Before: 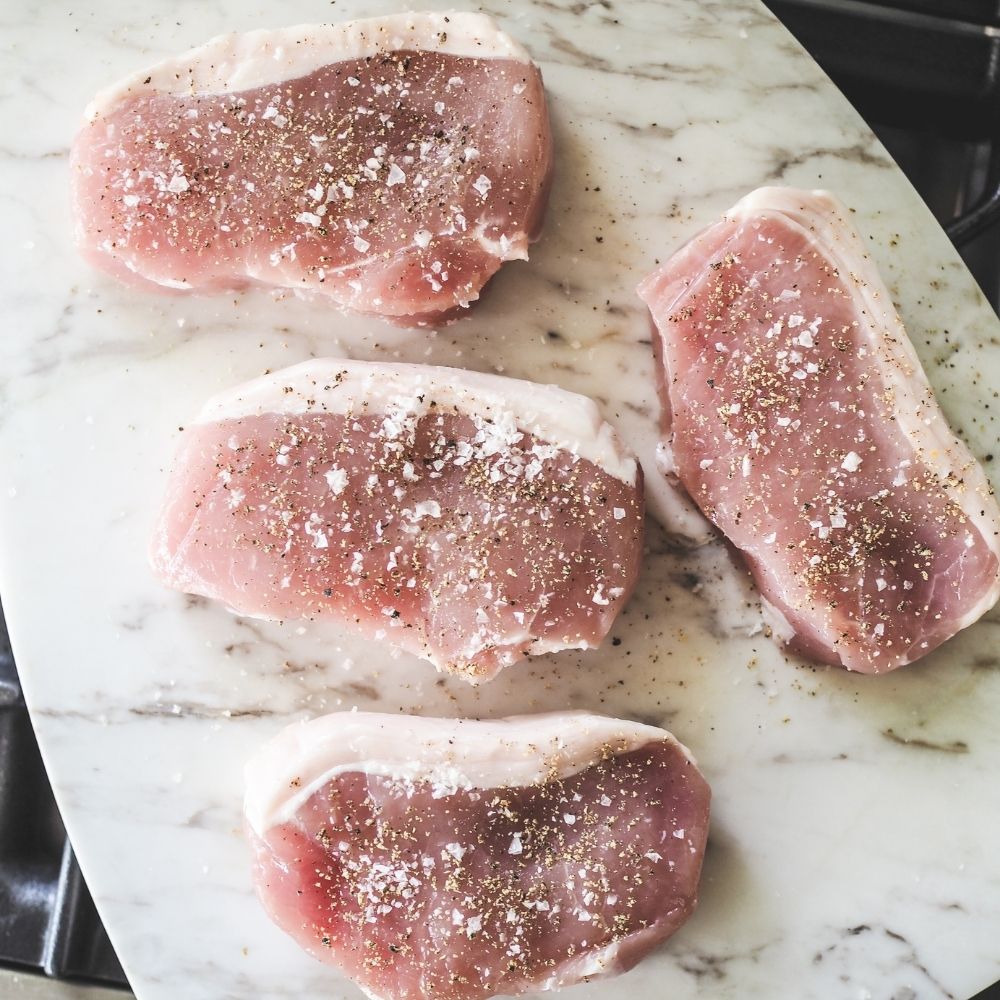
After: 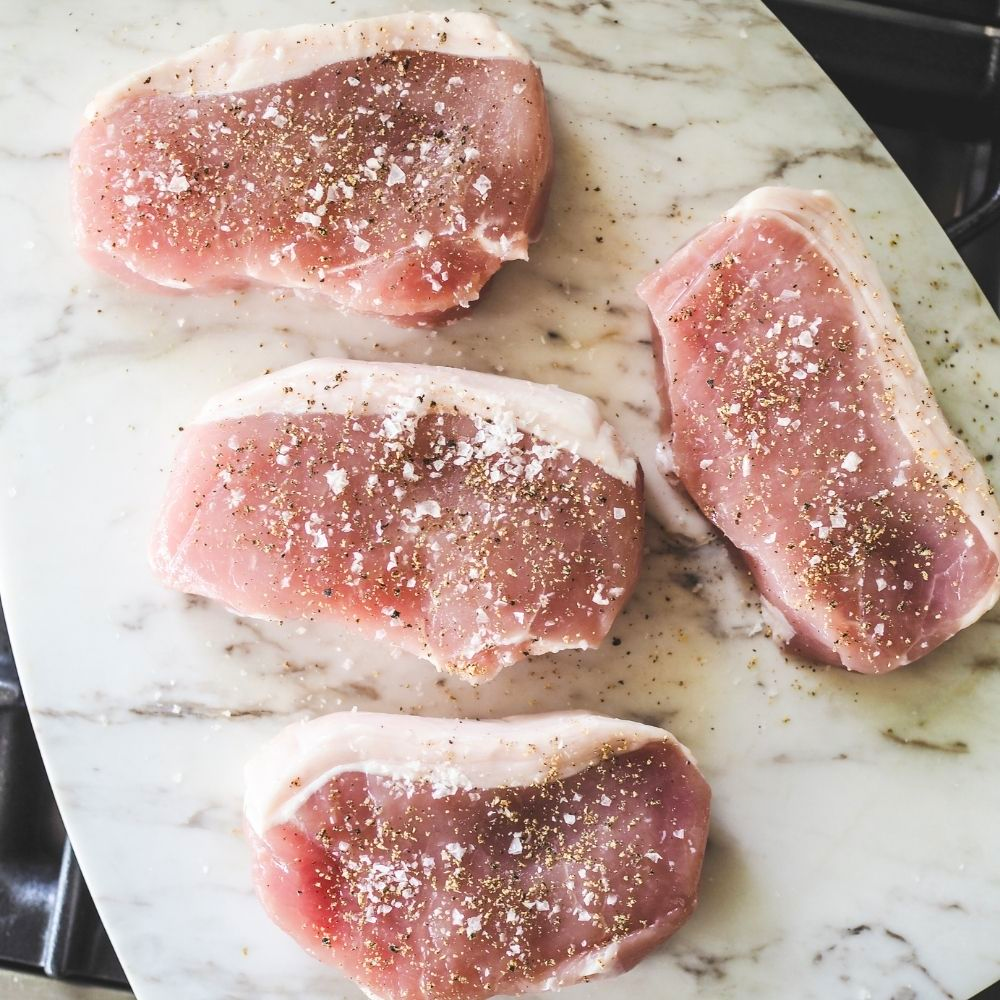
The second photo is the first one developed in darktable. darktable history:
tone equalizer: on, module defaults
color balance: output saturation 120%
